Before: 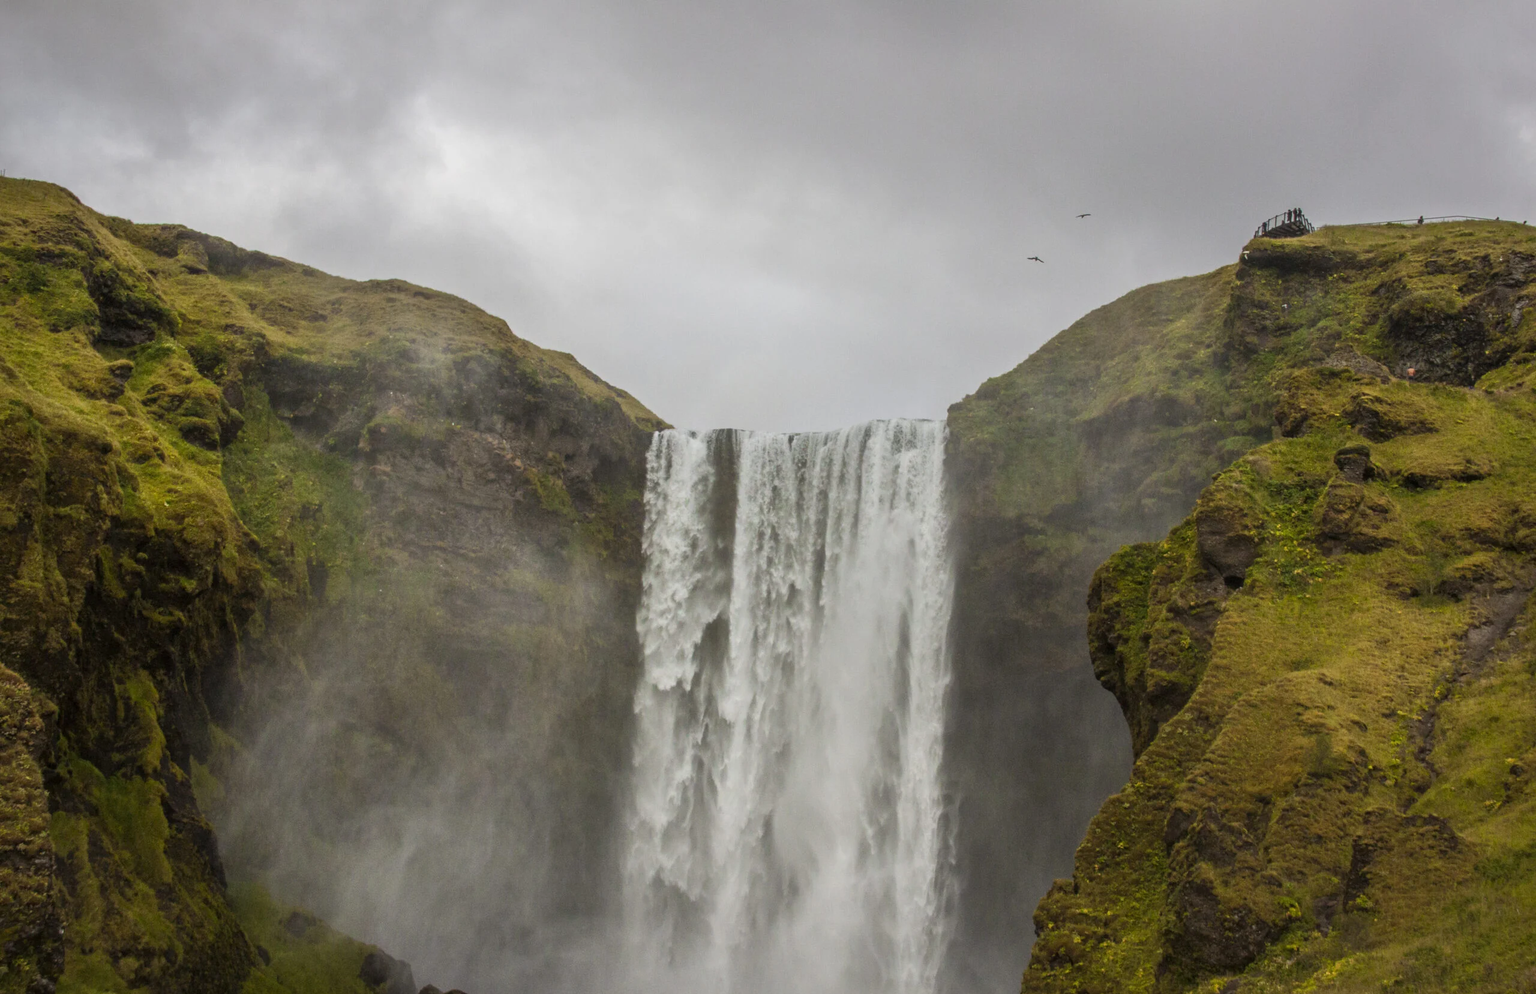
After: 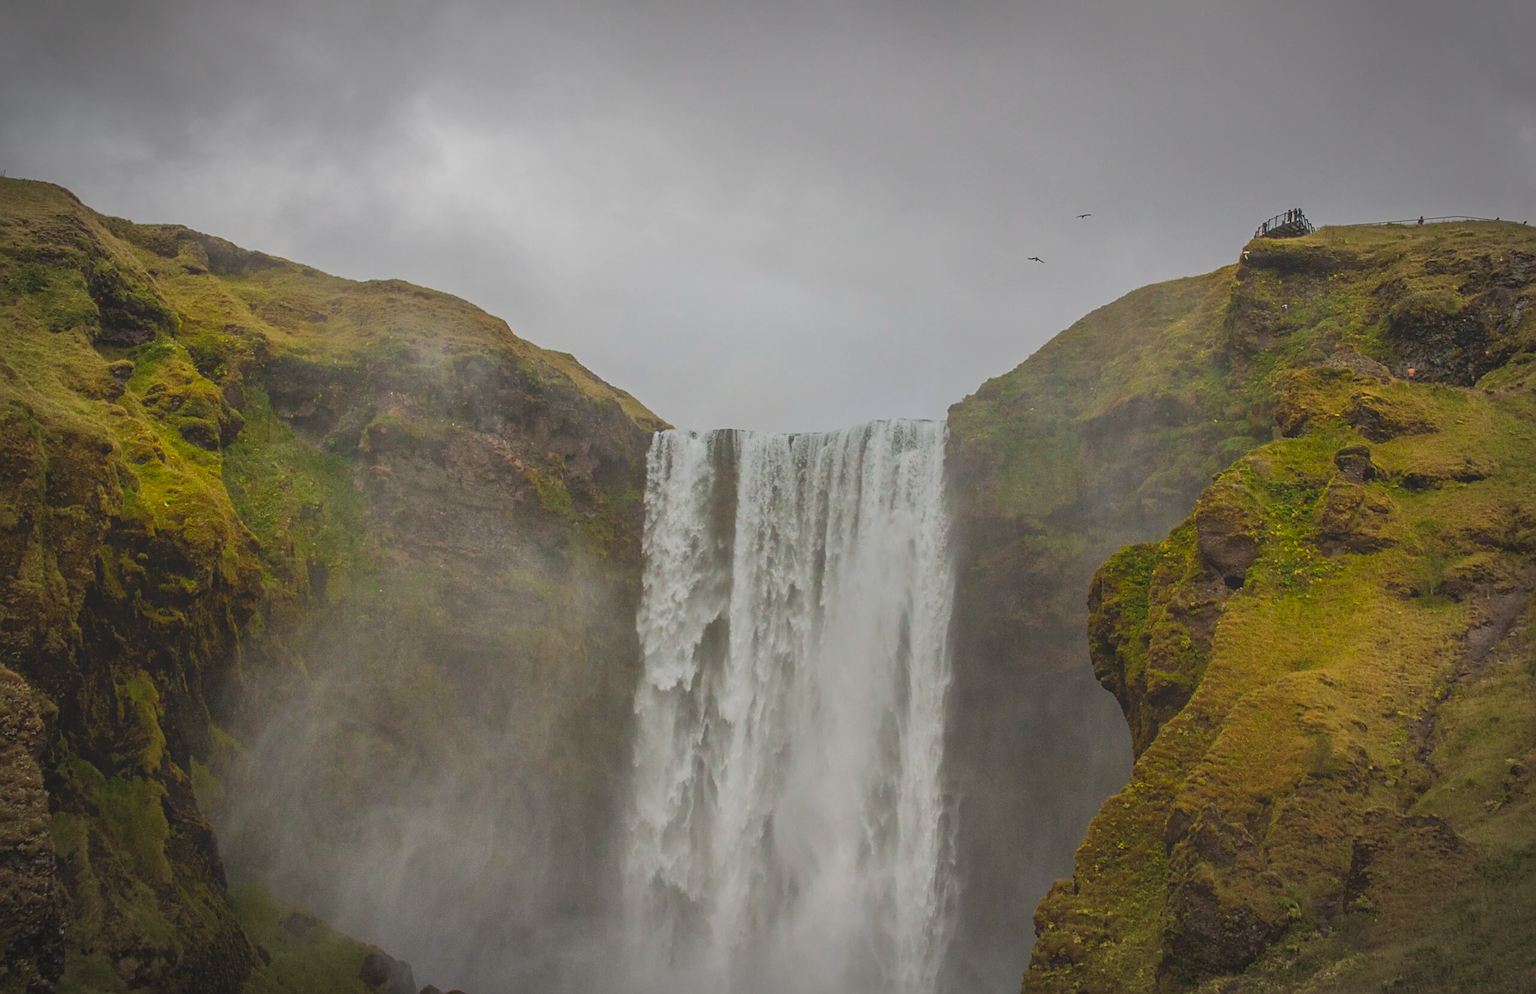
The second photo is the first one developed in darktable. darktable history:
contrast brightness saturation: contrast -0.277
vignetting: automatic ratio true
sharpen: on, module defaults
